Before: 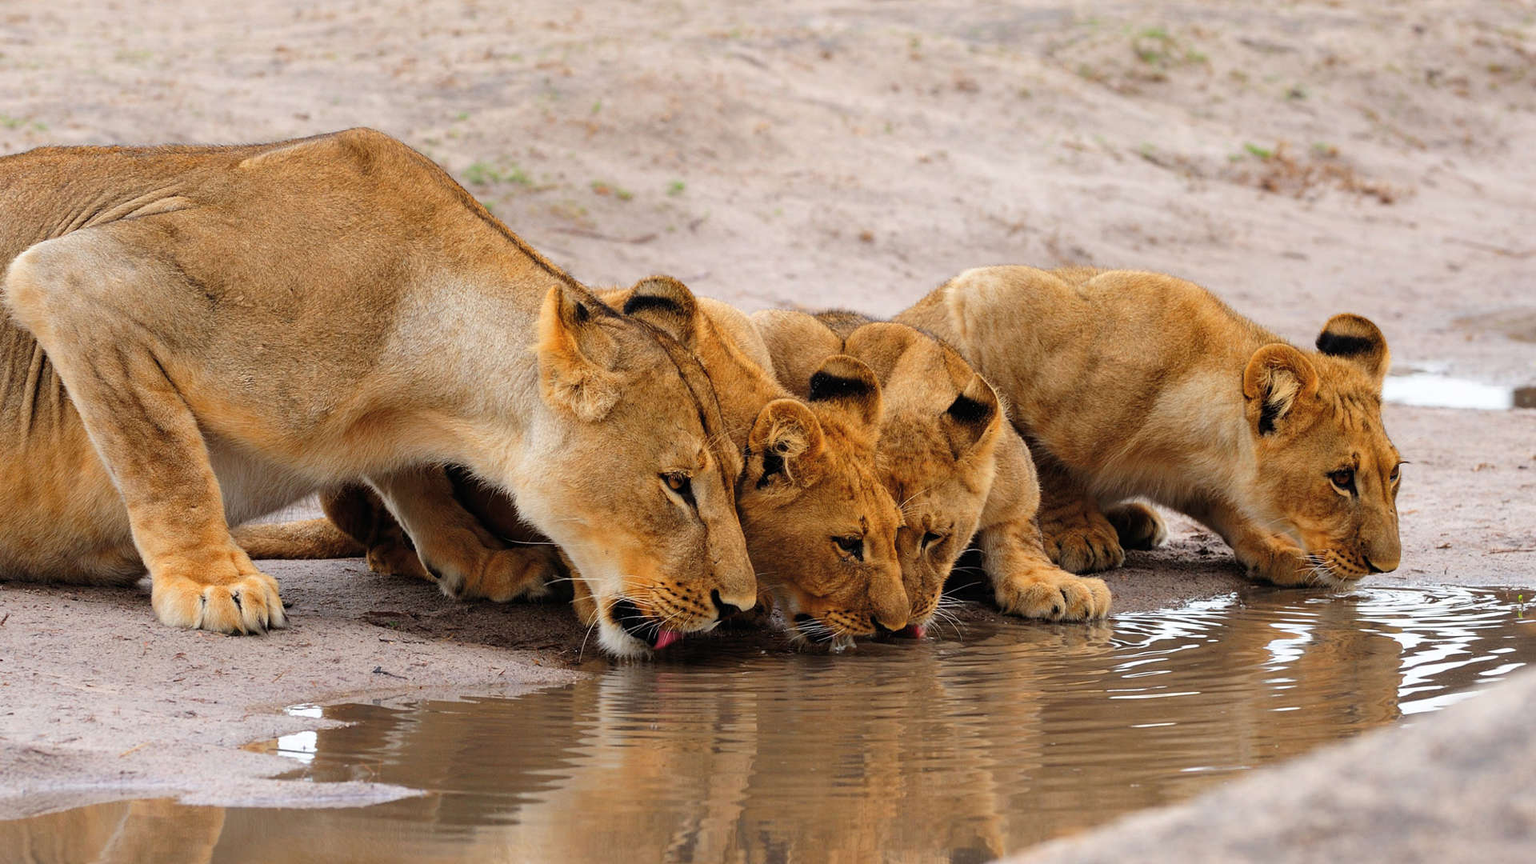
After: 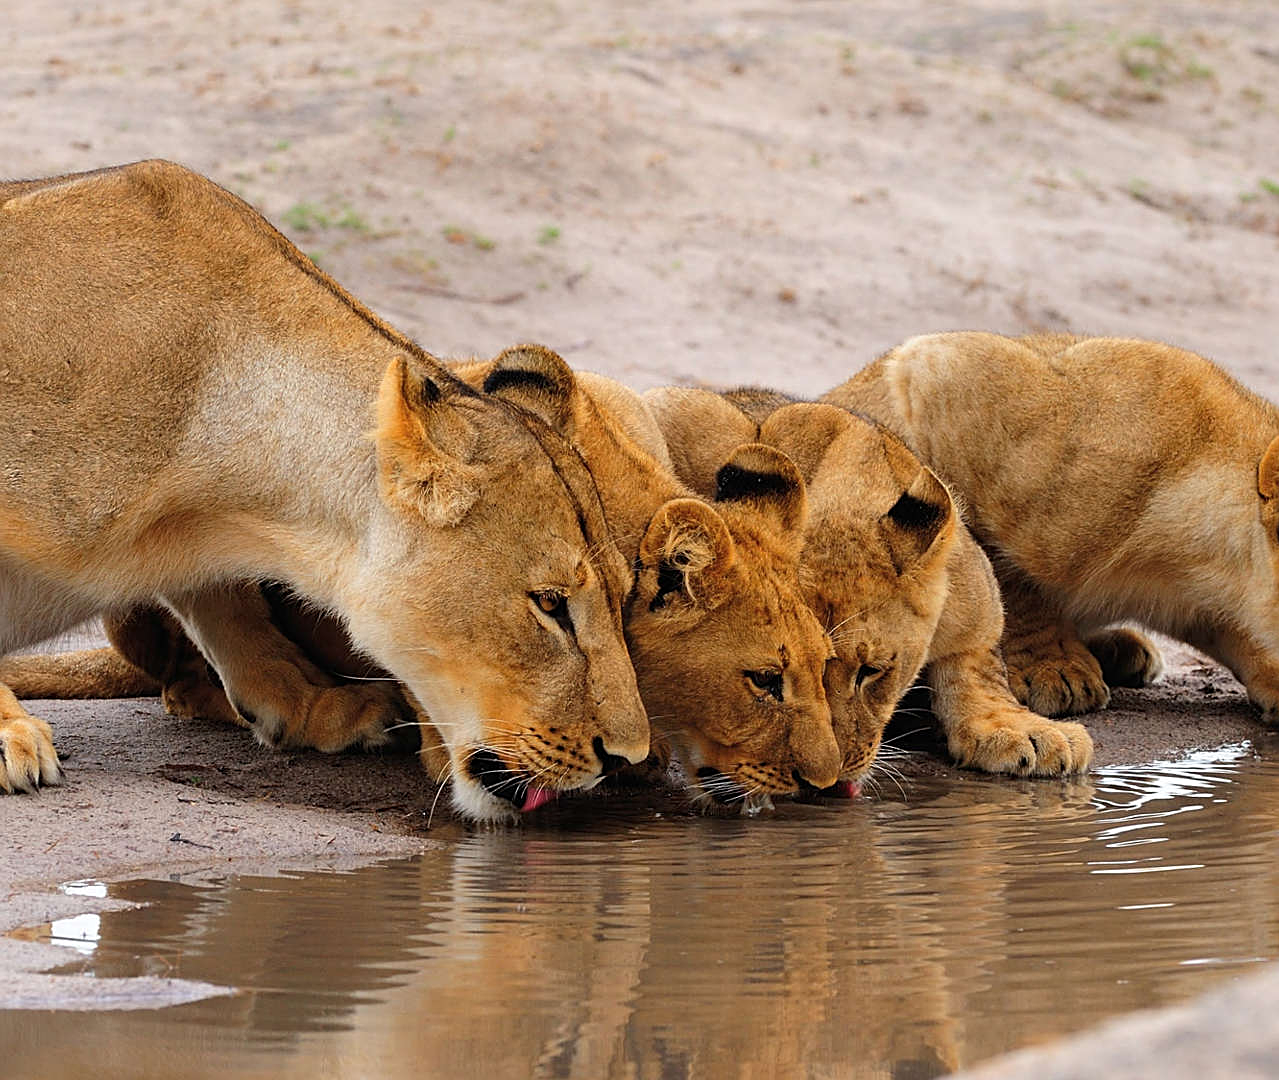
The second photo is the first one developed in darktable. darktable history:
crop: left 15.419%, right 17.914%
sharpen: on, module defaults
